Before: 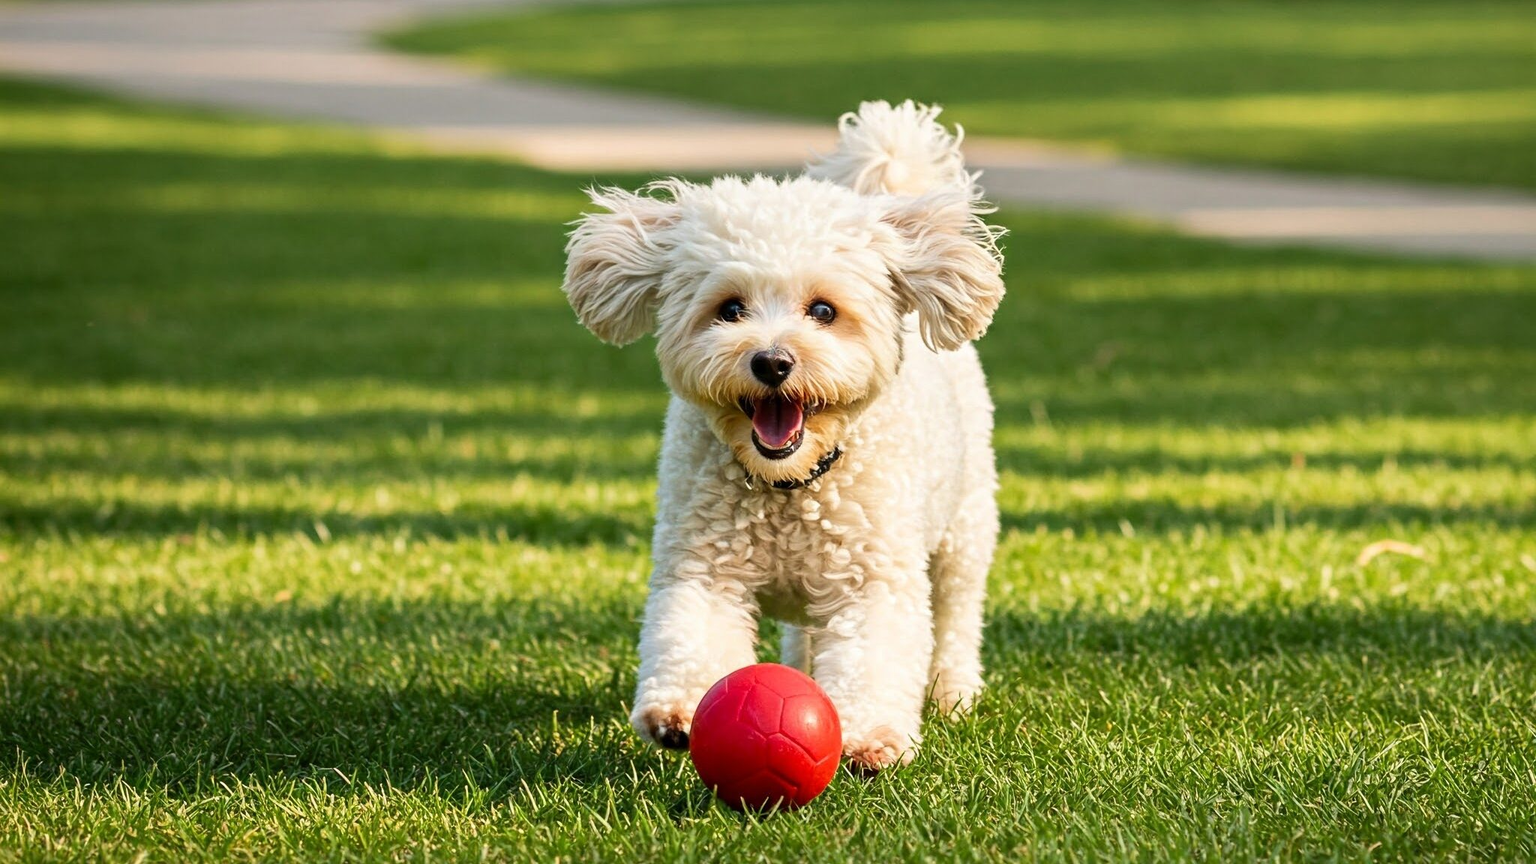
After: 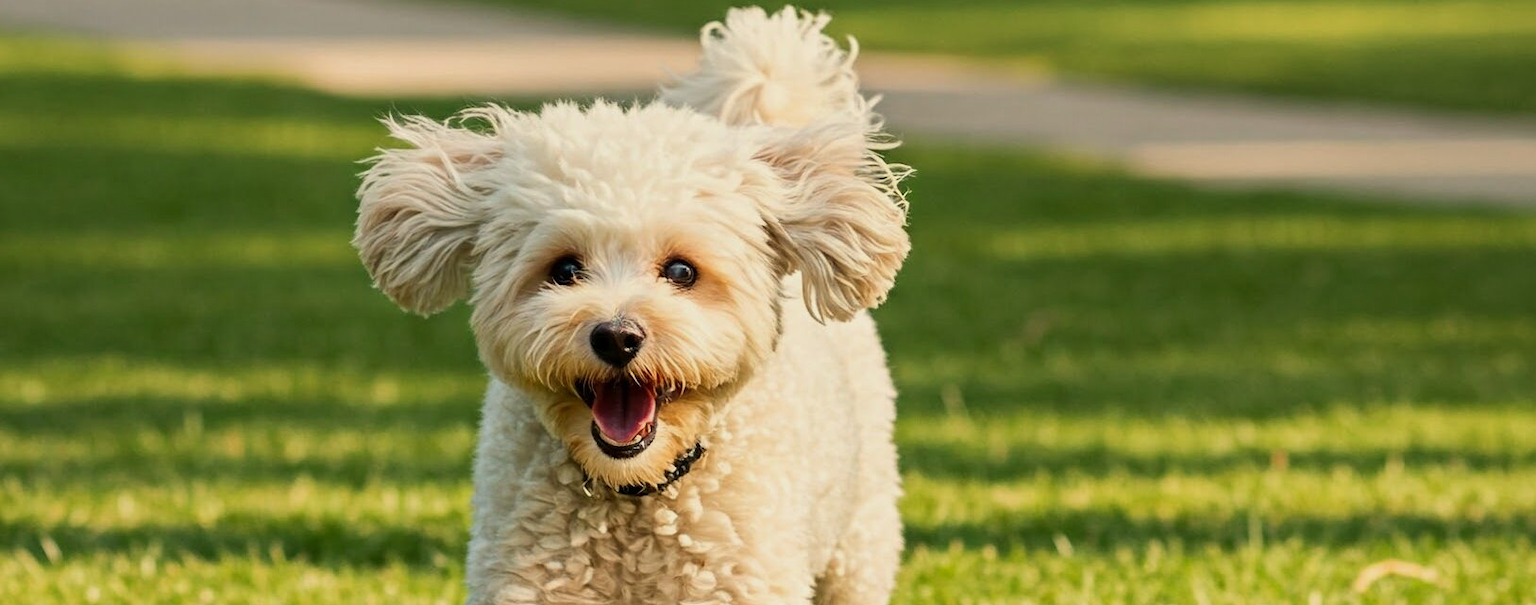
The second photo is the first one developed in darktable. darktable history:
crop: left 18.38%, top 11.092%, right 2.134%, bottom 33.217%
exposure: exposure -0.293 EV, compensate highlight preservation false
white balance: red 1.029, blue 0.92
